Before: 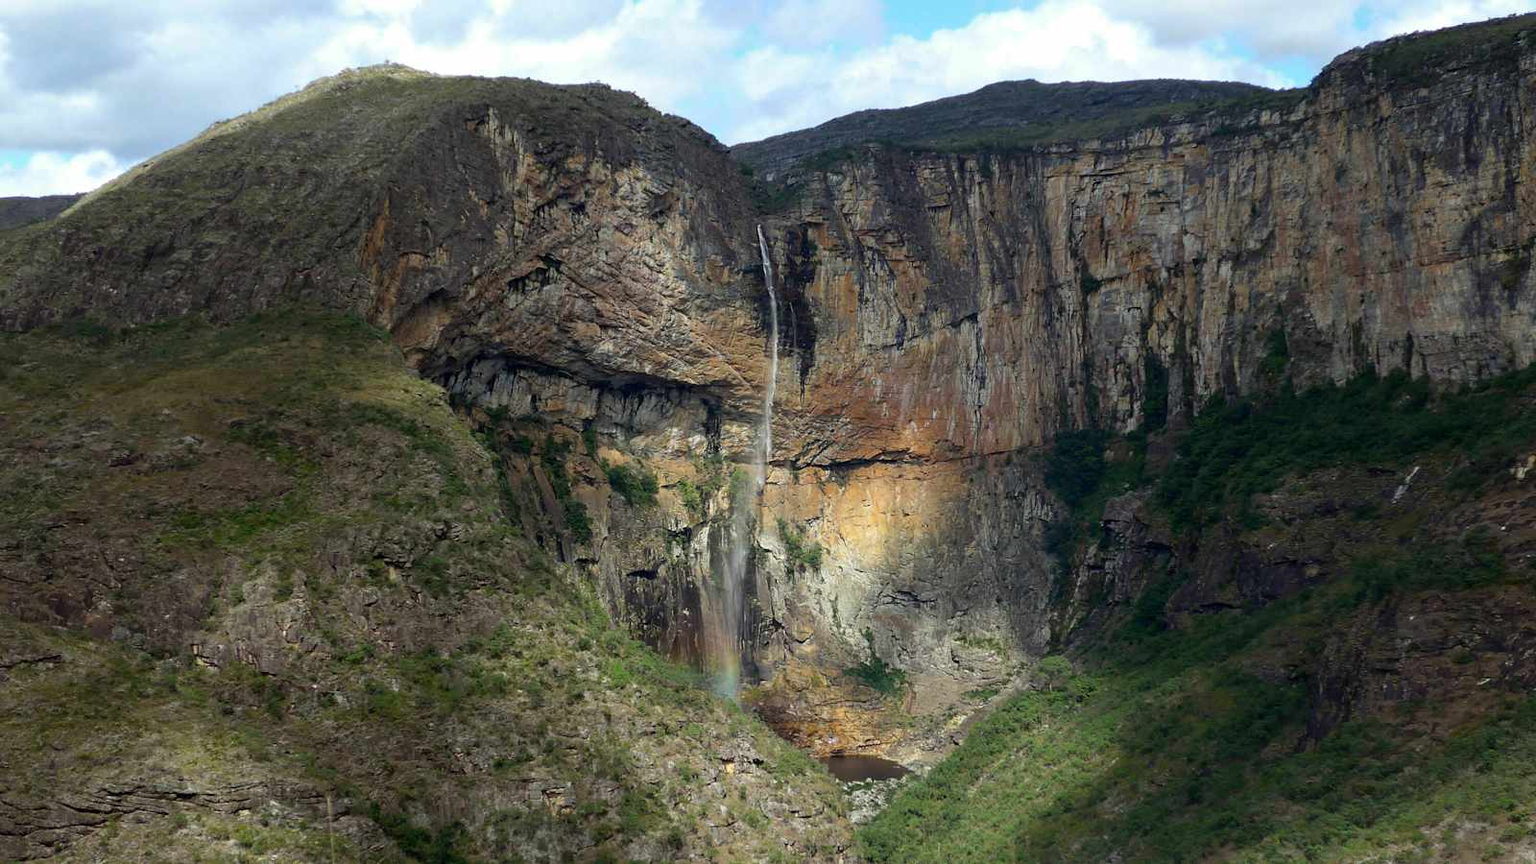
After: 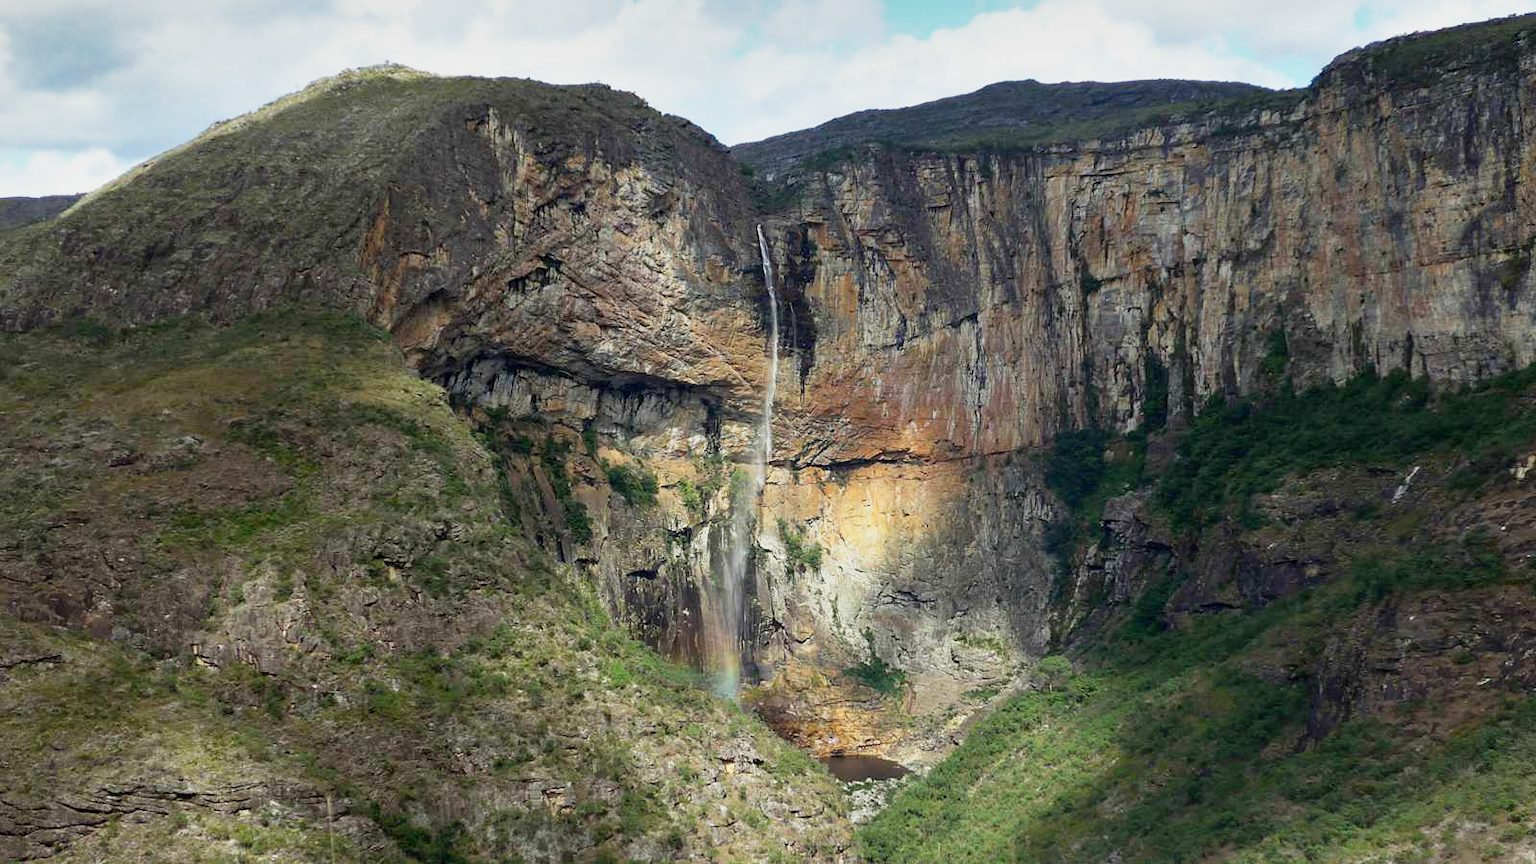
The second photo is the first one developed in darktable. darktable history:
base curve: curves: ch0 [(0, 0) (0.088, 0.125) (0.176, 0.251) (0.354, 0.501) (0.613, 0.749) (1, 0.877)], preserve colors none
shadows and highlights: shadows 30.57, highlights -62.66, soften with gaussian
